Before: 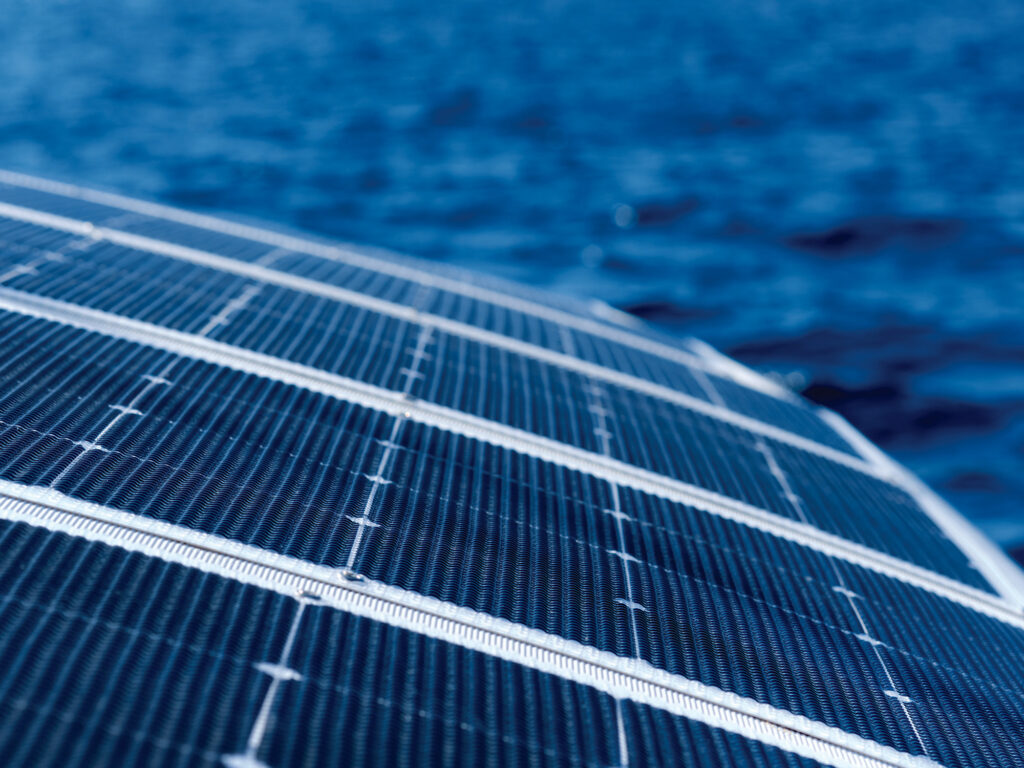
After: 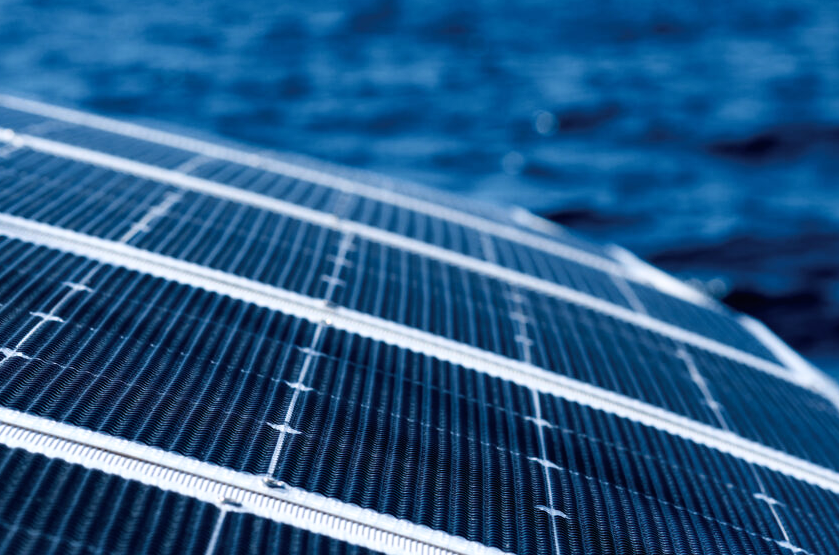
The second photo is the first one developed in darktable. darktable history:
crop: left 7.777%, top 12.187%, right 10.229%, bottom 15.471%
filmic rgb: black relative exposure -8 EV, white relative exposure 2.36 EV, hardness 6.57
